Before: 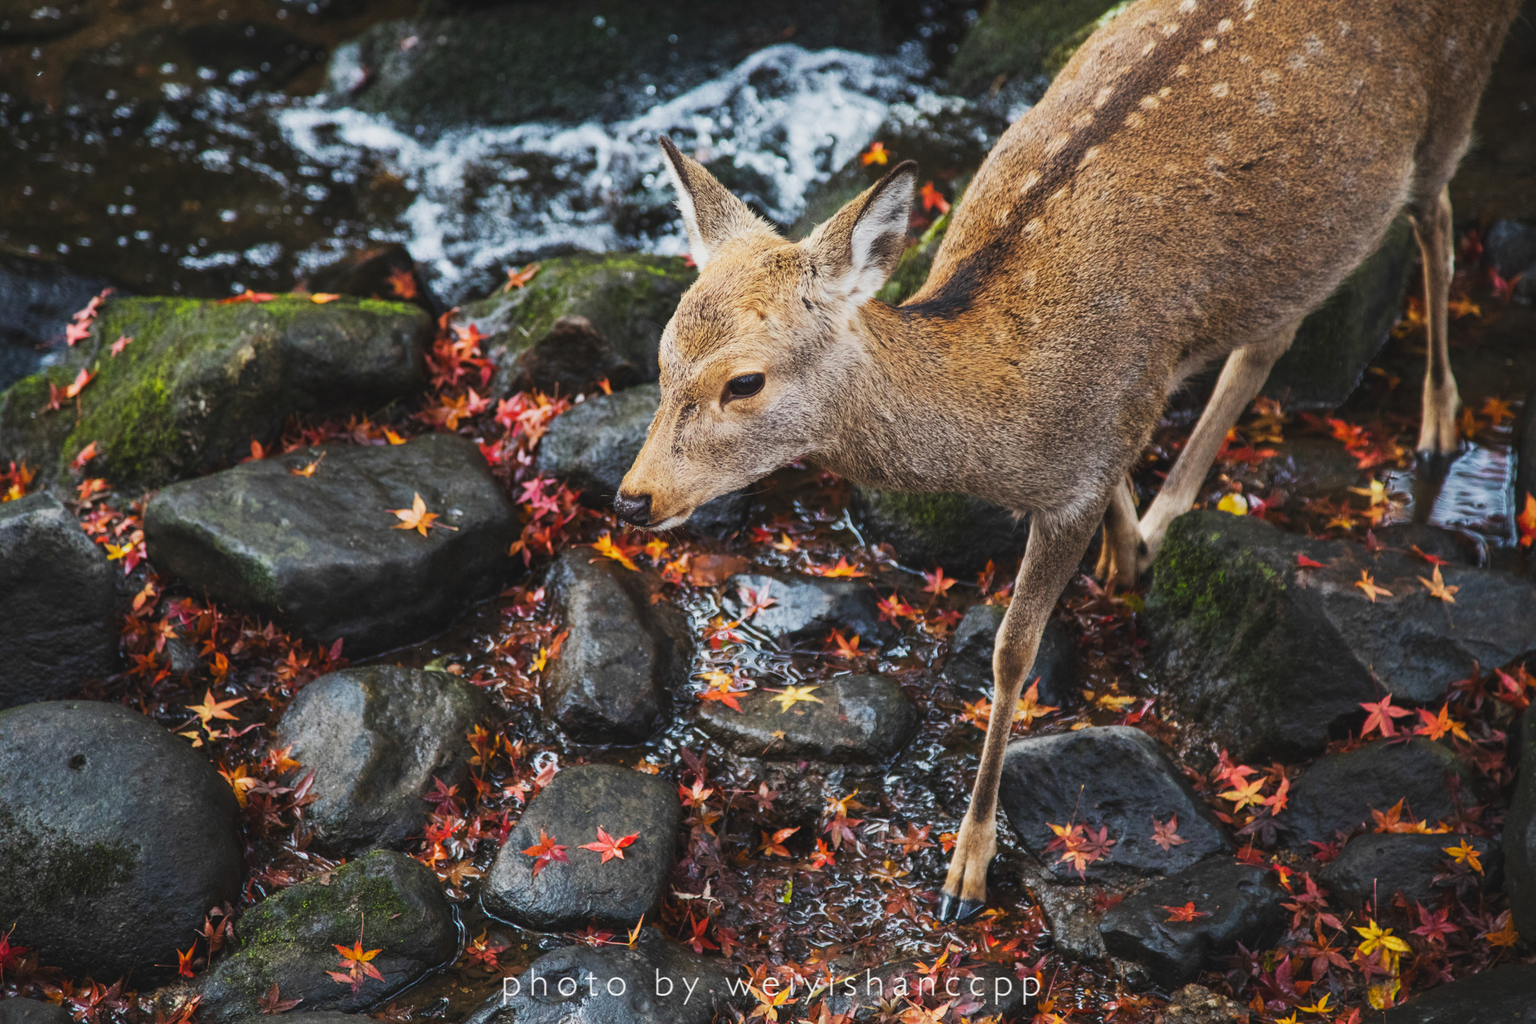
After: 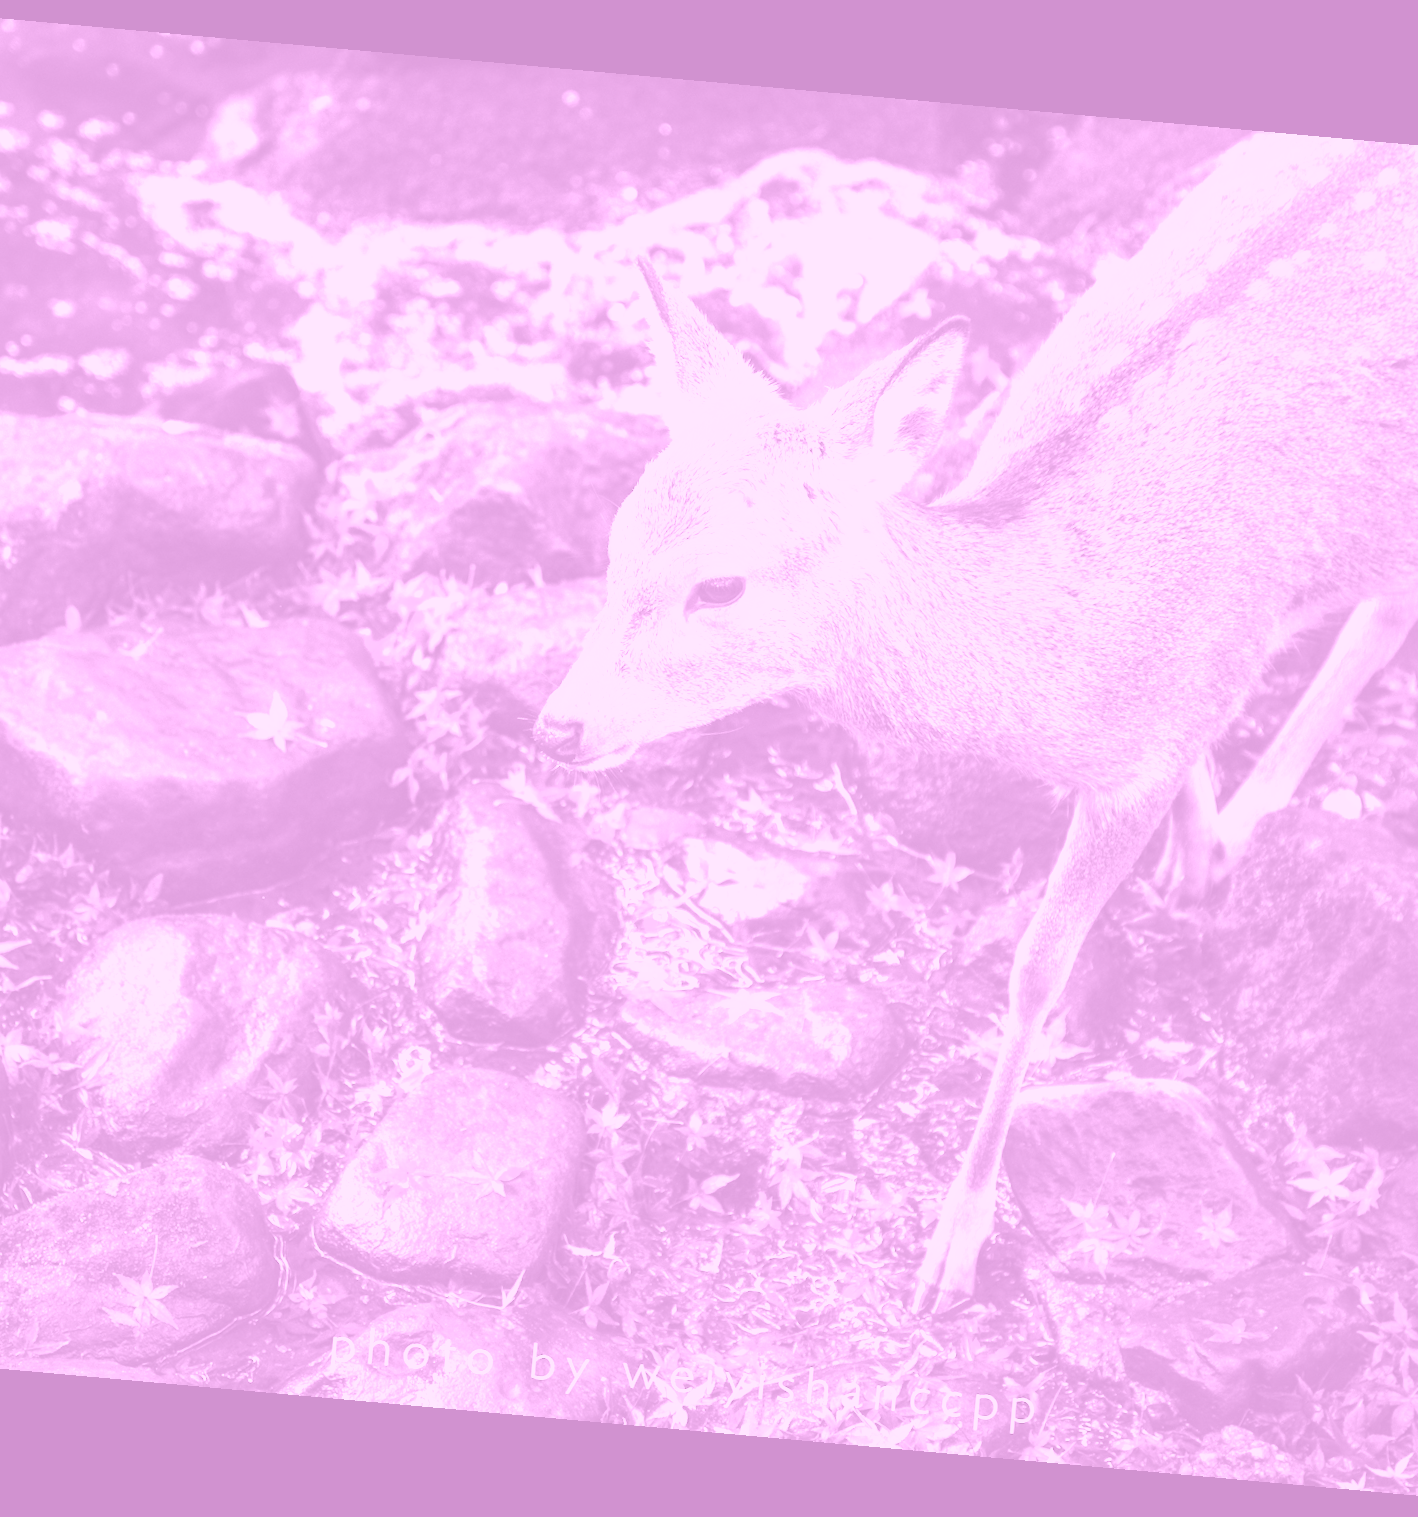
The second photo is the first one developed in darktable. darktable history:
color balance rgb: linear chroma grading › global chroma 15%, perceptual saturation grading › global saturation 30%
contrast brightness saturation: contrast 0.04, saturation 0.16
crop and rotate: left 15.546%, right 17.787%
rotate and perspective: rotation 5.12°, automatic cropping off
colorize: hue 331.2°, saturation 75%, source mix 30.28%, lightness 70.52%, version 1
velvia: on, module defaults
exposure: black level correction 0, exposure 1.2 EV, compensate exposure bias true, compensate highlight preservation false
